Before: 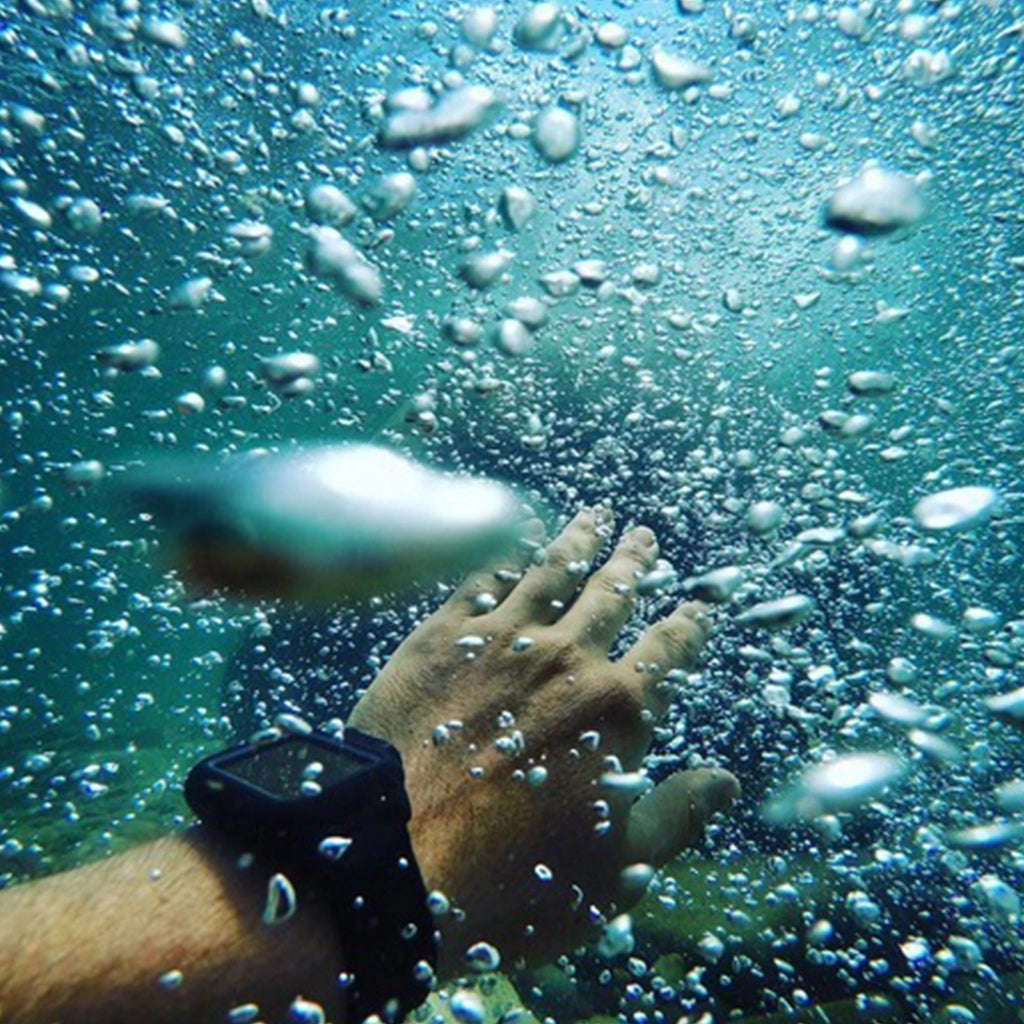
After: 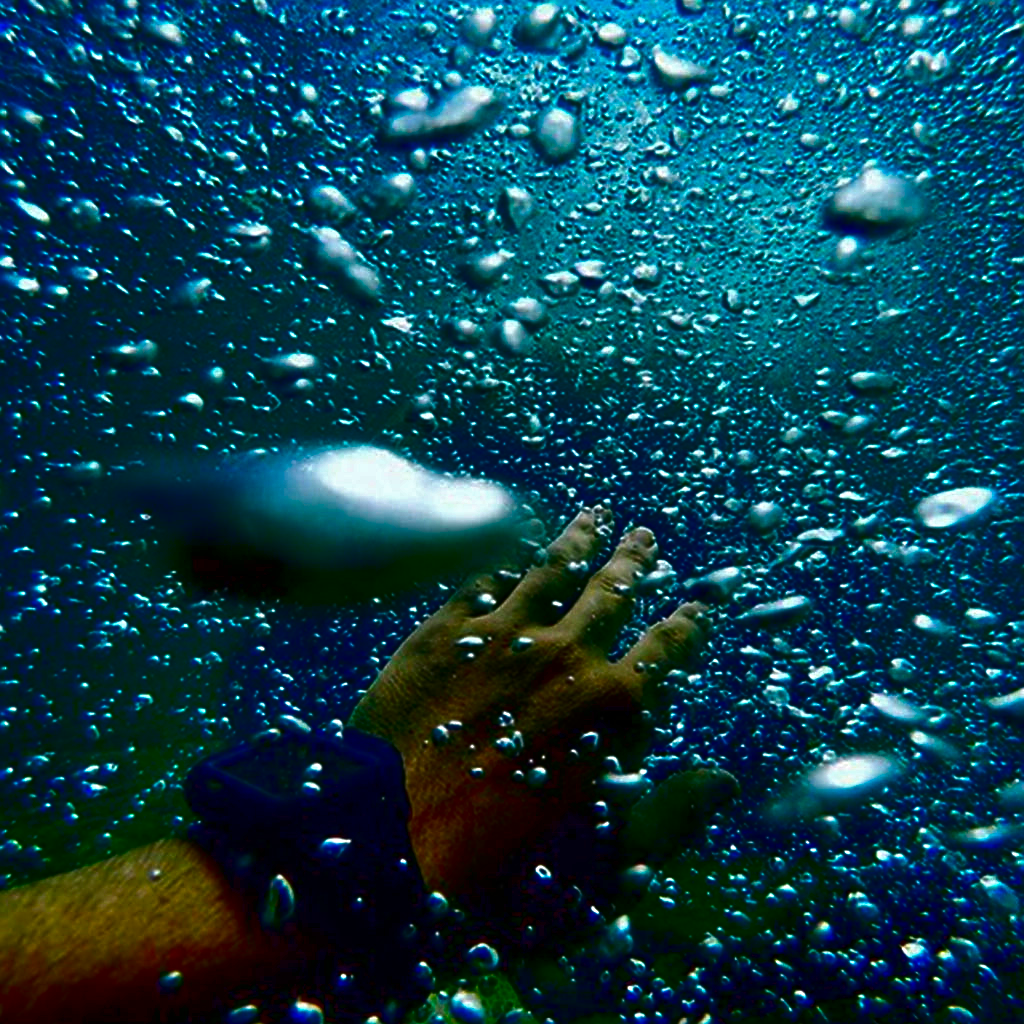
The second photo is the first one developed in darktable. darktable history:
contrast brightness saturation: brightness -1, saturation 1
sharpen: on, module defaults
